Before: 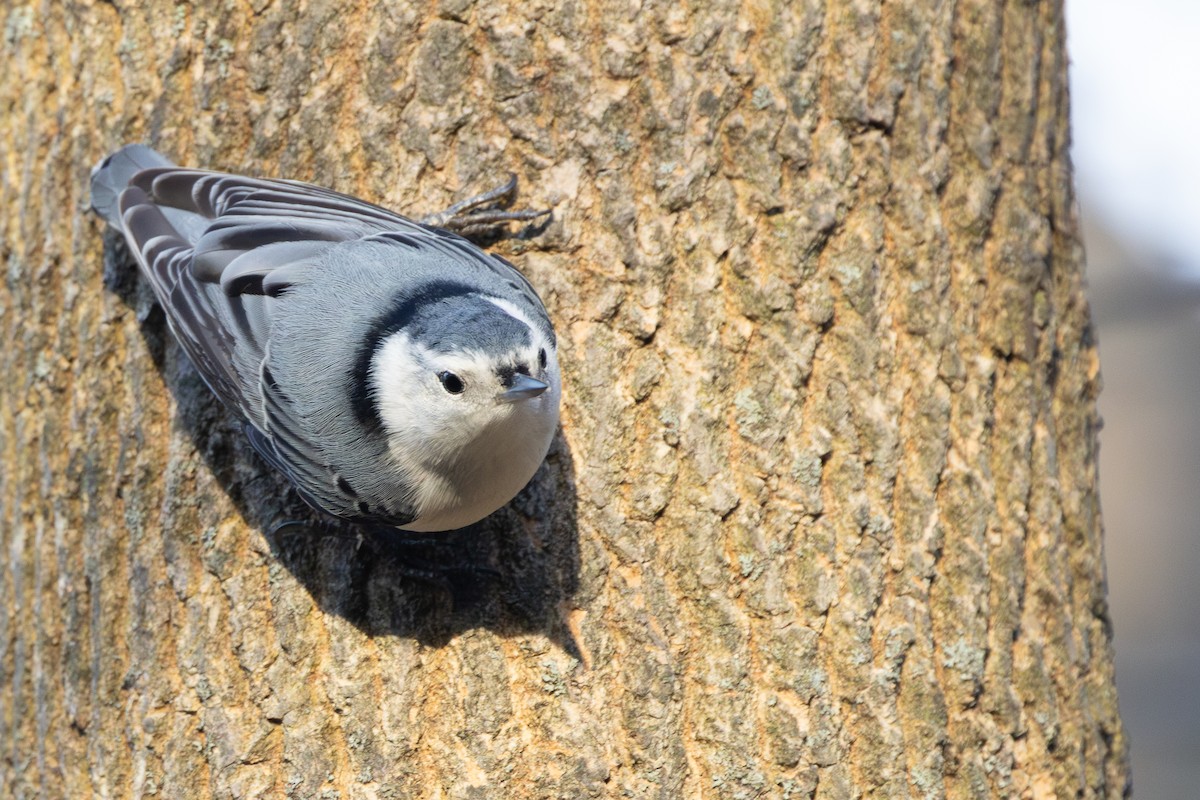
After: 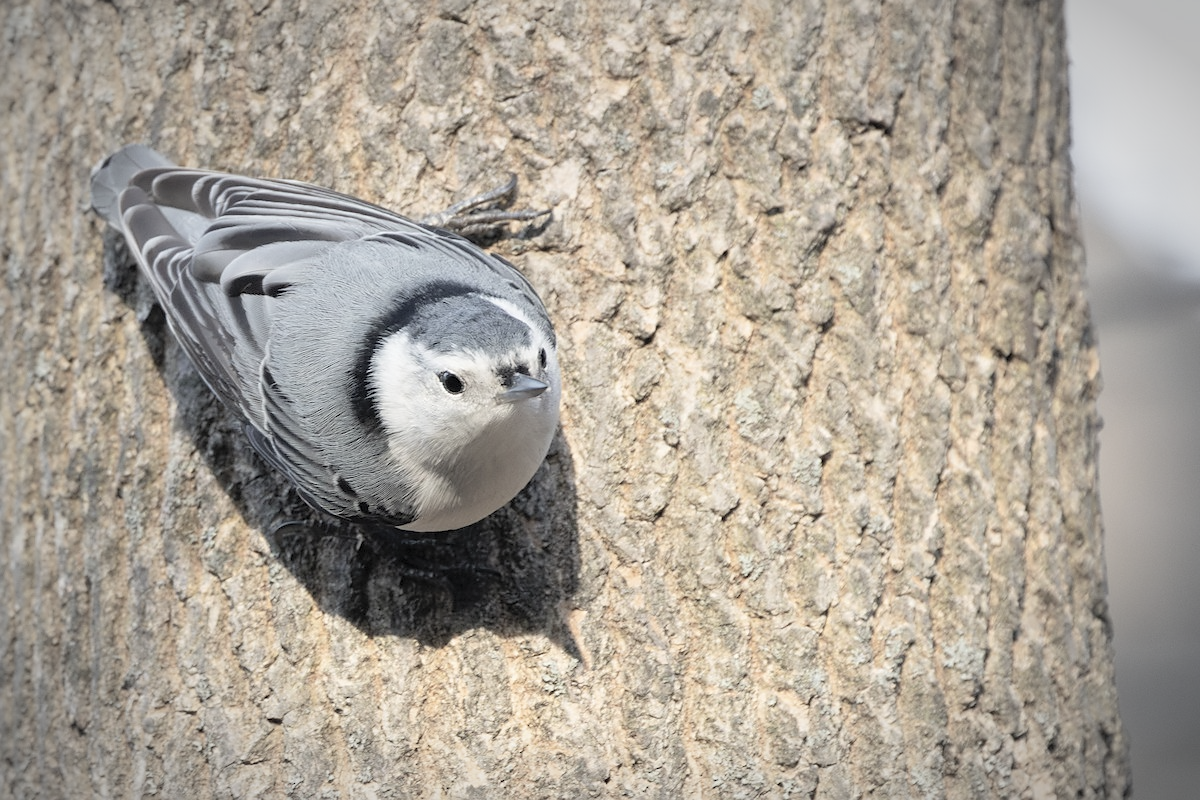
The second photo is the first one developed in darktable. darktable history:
sharpen: radius 1.532, amount 0.375, threshold 1.31
vignetting: fall-off start 79.65%, width/height ratio 1.326, unbound false
contrast brightness saturation: brightness 0.181, saturation -0.518
exposure: black level correction 0.002, compensate exposure bias true, compensate highlight preservation false
